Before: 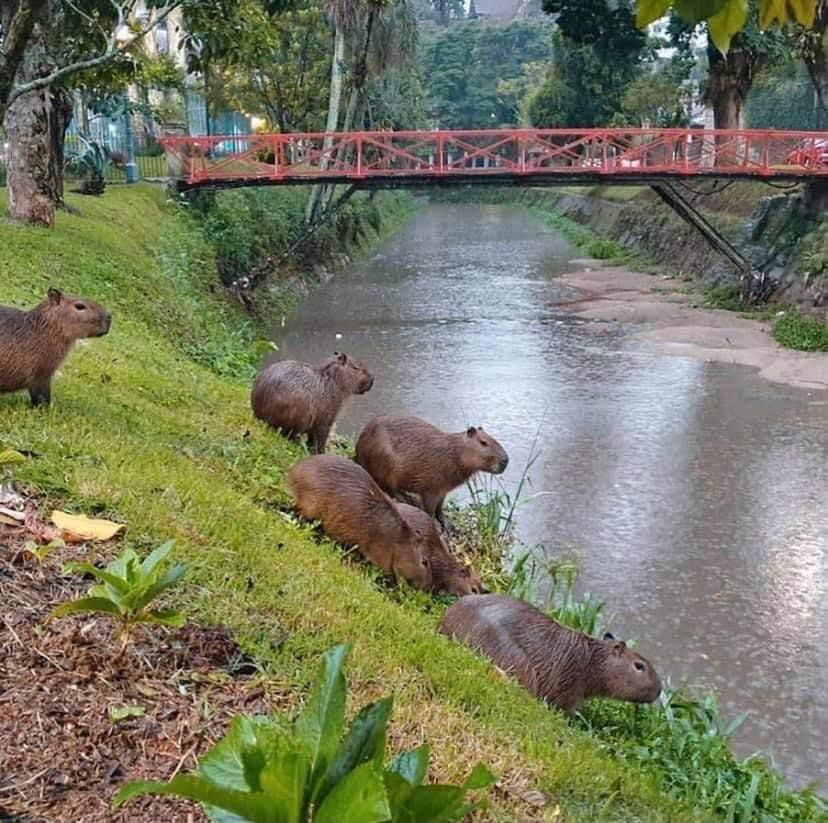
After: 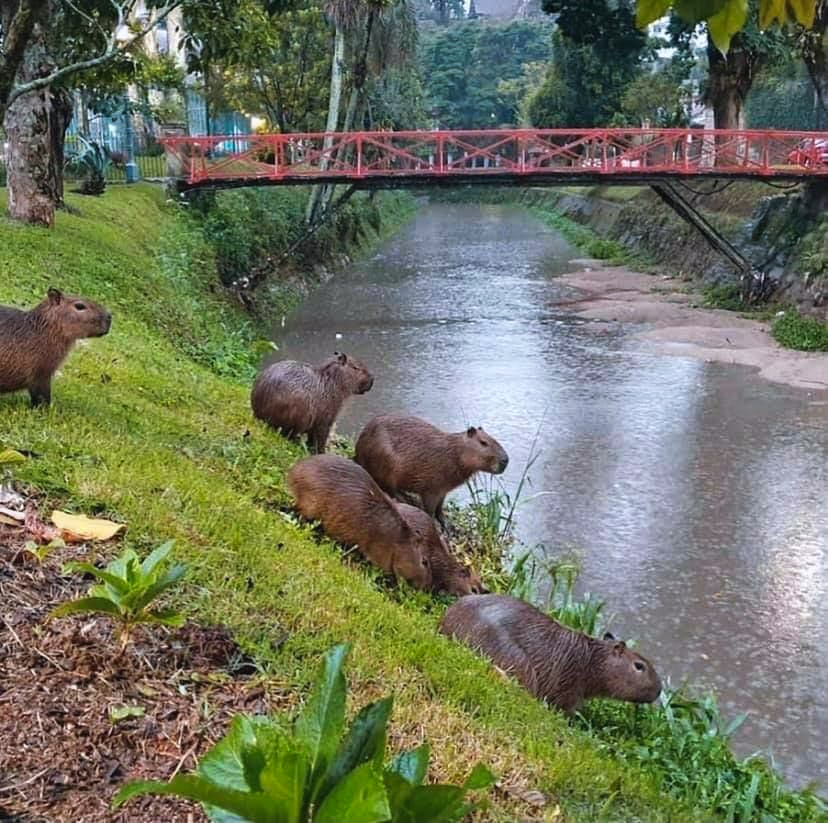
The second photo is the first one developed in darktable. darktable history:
white balance: red 0.983, blue 1.036
tone curve: curves: ch0 [(0, 0) (0.003, 0.038) (0.011, 0.035) (0.025, 0.03) (0.044, 0.044) (0.069, 0.062) (0.1, 0.087) (0.136, 0.114) (0.177, 0.15) (0.224, 0.193) (0.277, 0.242) (0.335, 0.299) (0.399, 0.361) (0.468, 0.437) (0.543, 0.521) (0.623, 0.614) (0.709, 0.717) (0.801, 0.817) (0.898, 0.913) (1, 1)], preserve colors none
